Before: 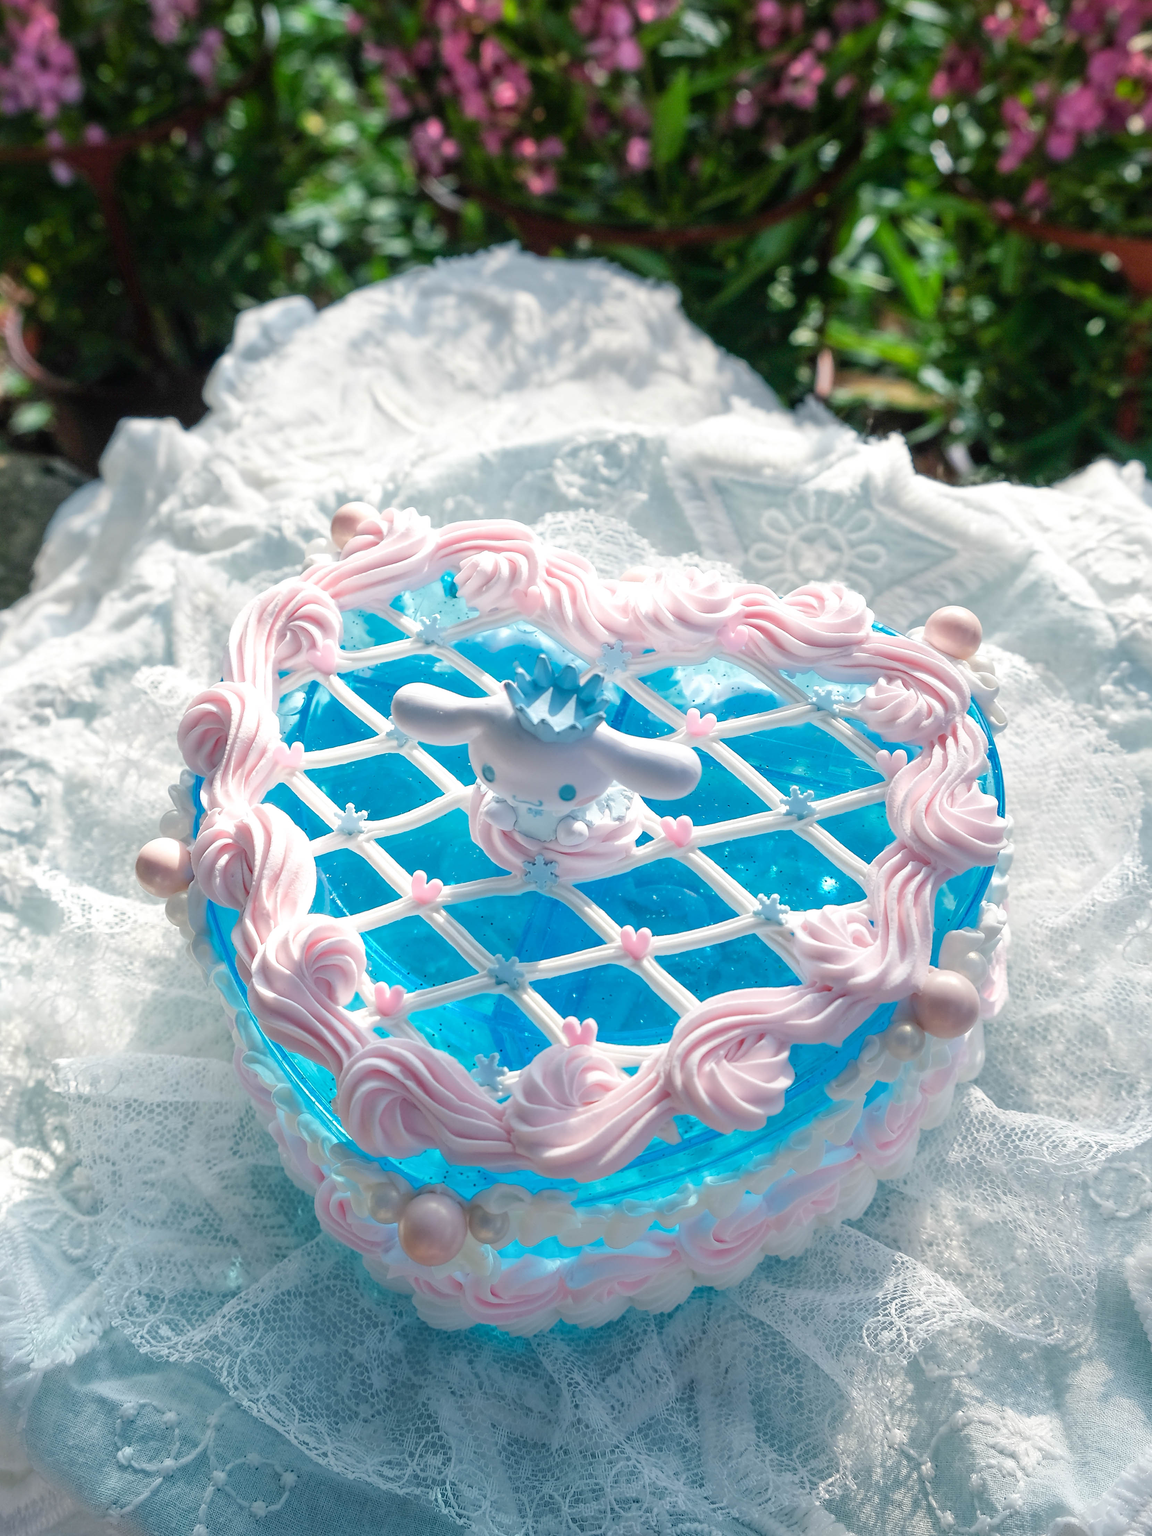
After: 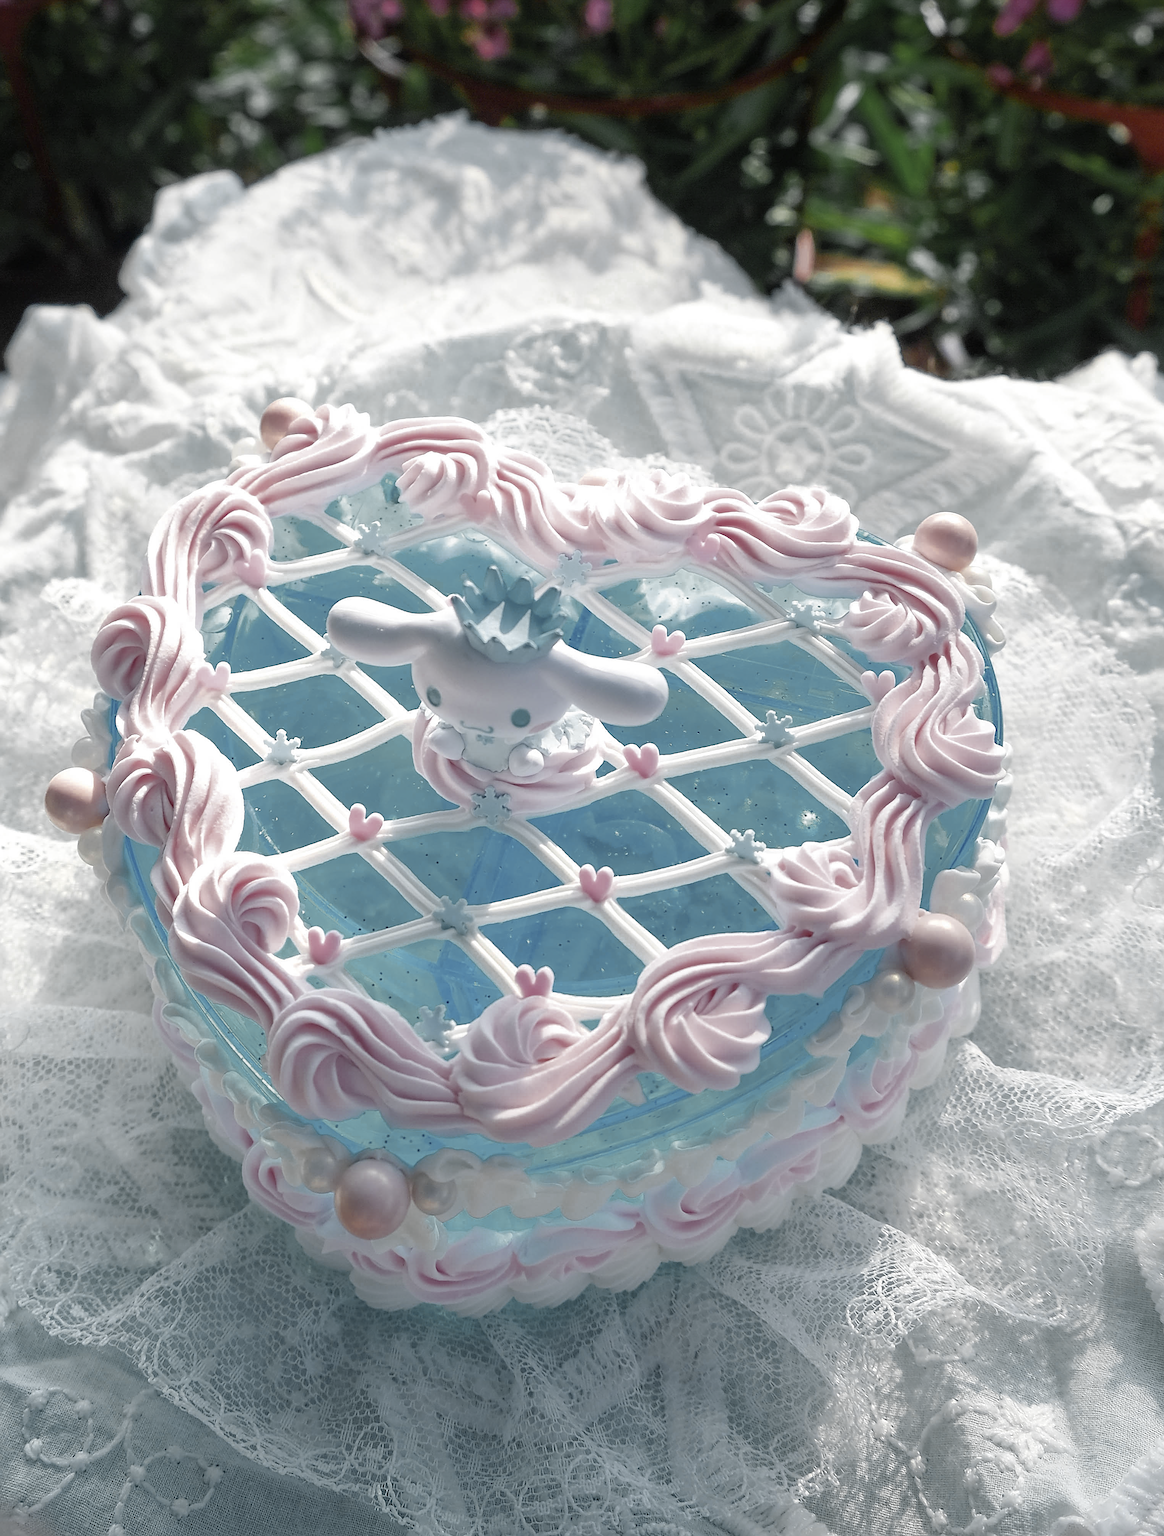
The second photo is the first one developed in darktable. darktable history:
crop and rotate: left 8.262%, top 9.226%
color zones: curves: ch0 [(0.035, 0.242) (0.25, 0.5) (0.384, 0.214) (0.488, 0.255) (0.75, 0.5)]; ch1 [(0.063, 0.379) (0.25, 0.5) (0.354, 0.201) (0.489, 0.085) (0.729, 0.271)]; ch2 [(0.25, 0.5) (0.38, 0.517) (0.442, 0.51) (0.735, 0.456)]
sharpen: on, module defaults
